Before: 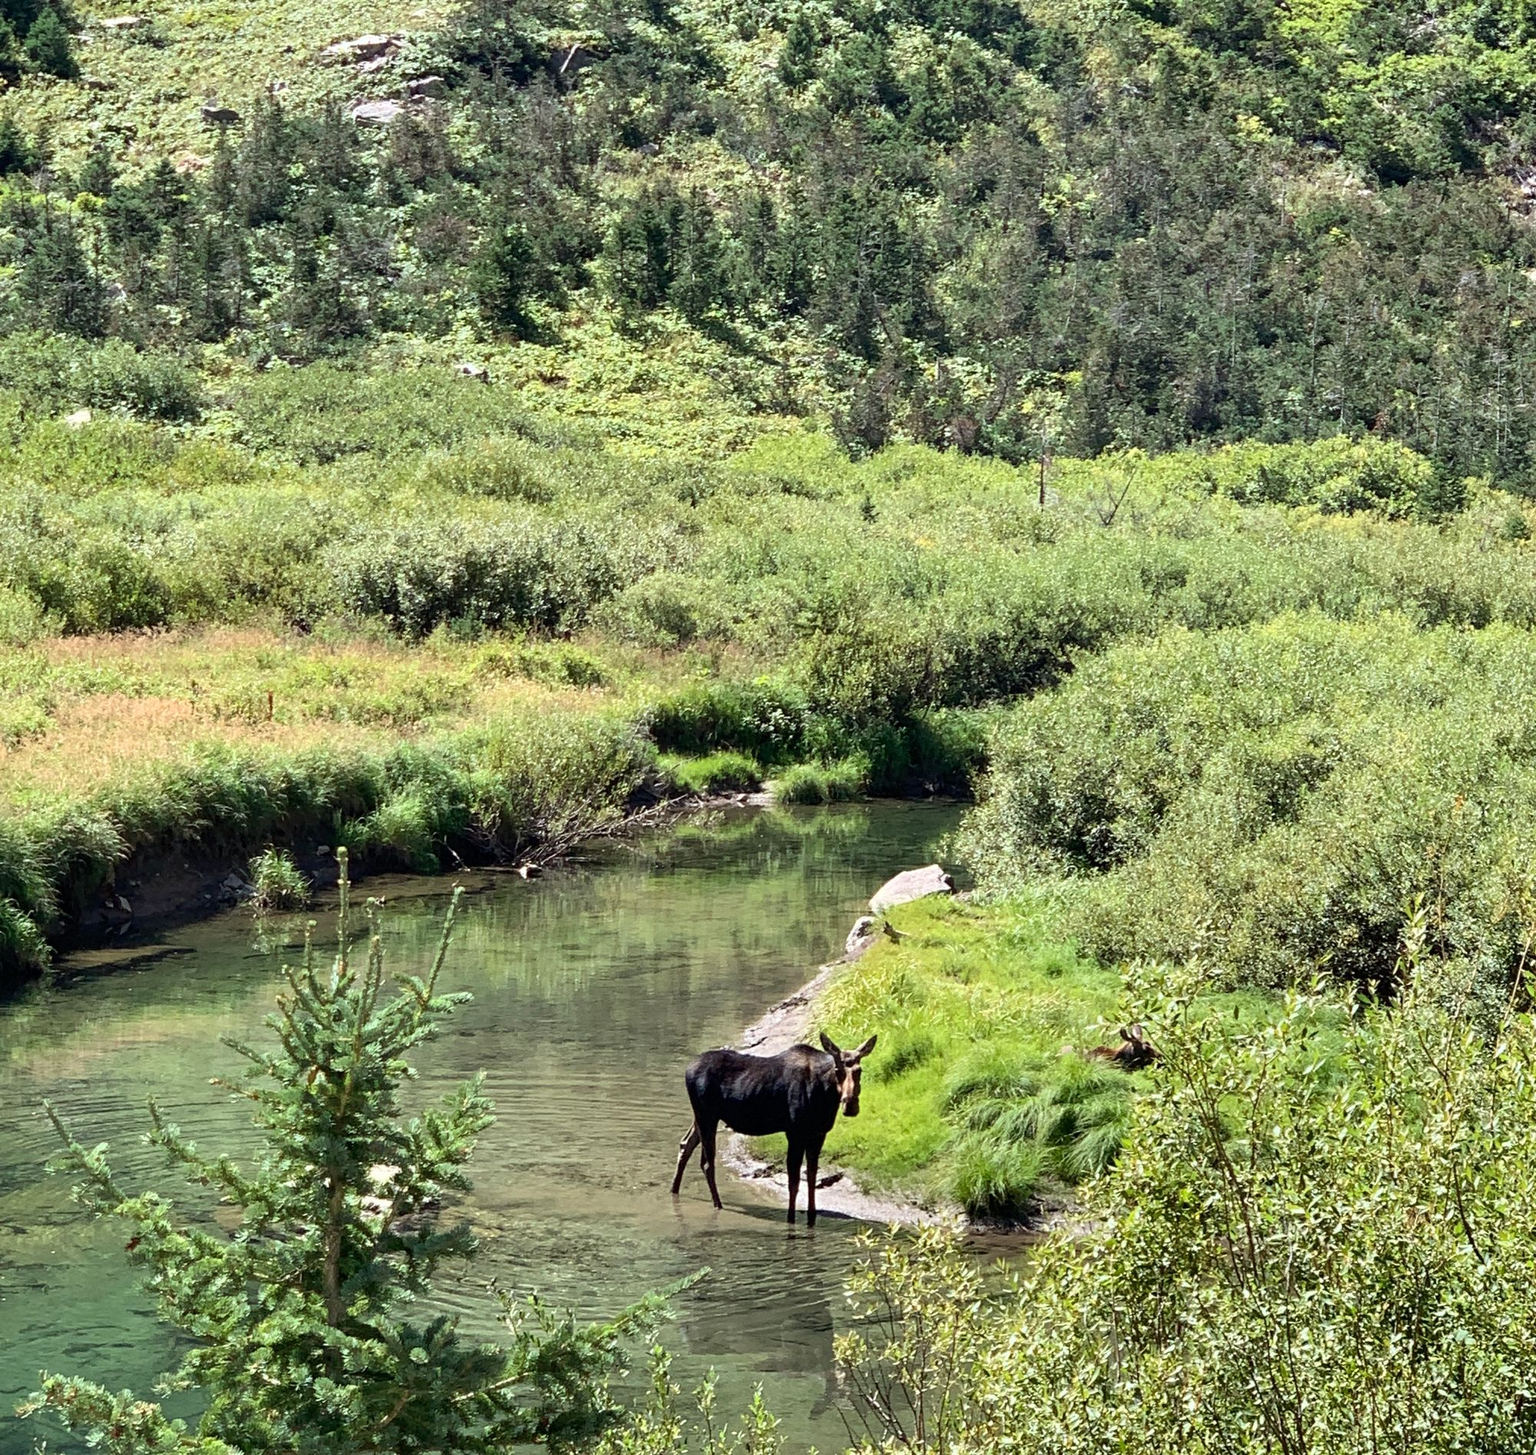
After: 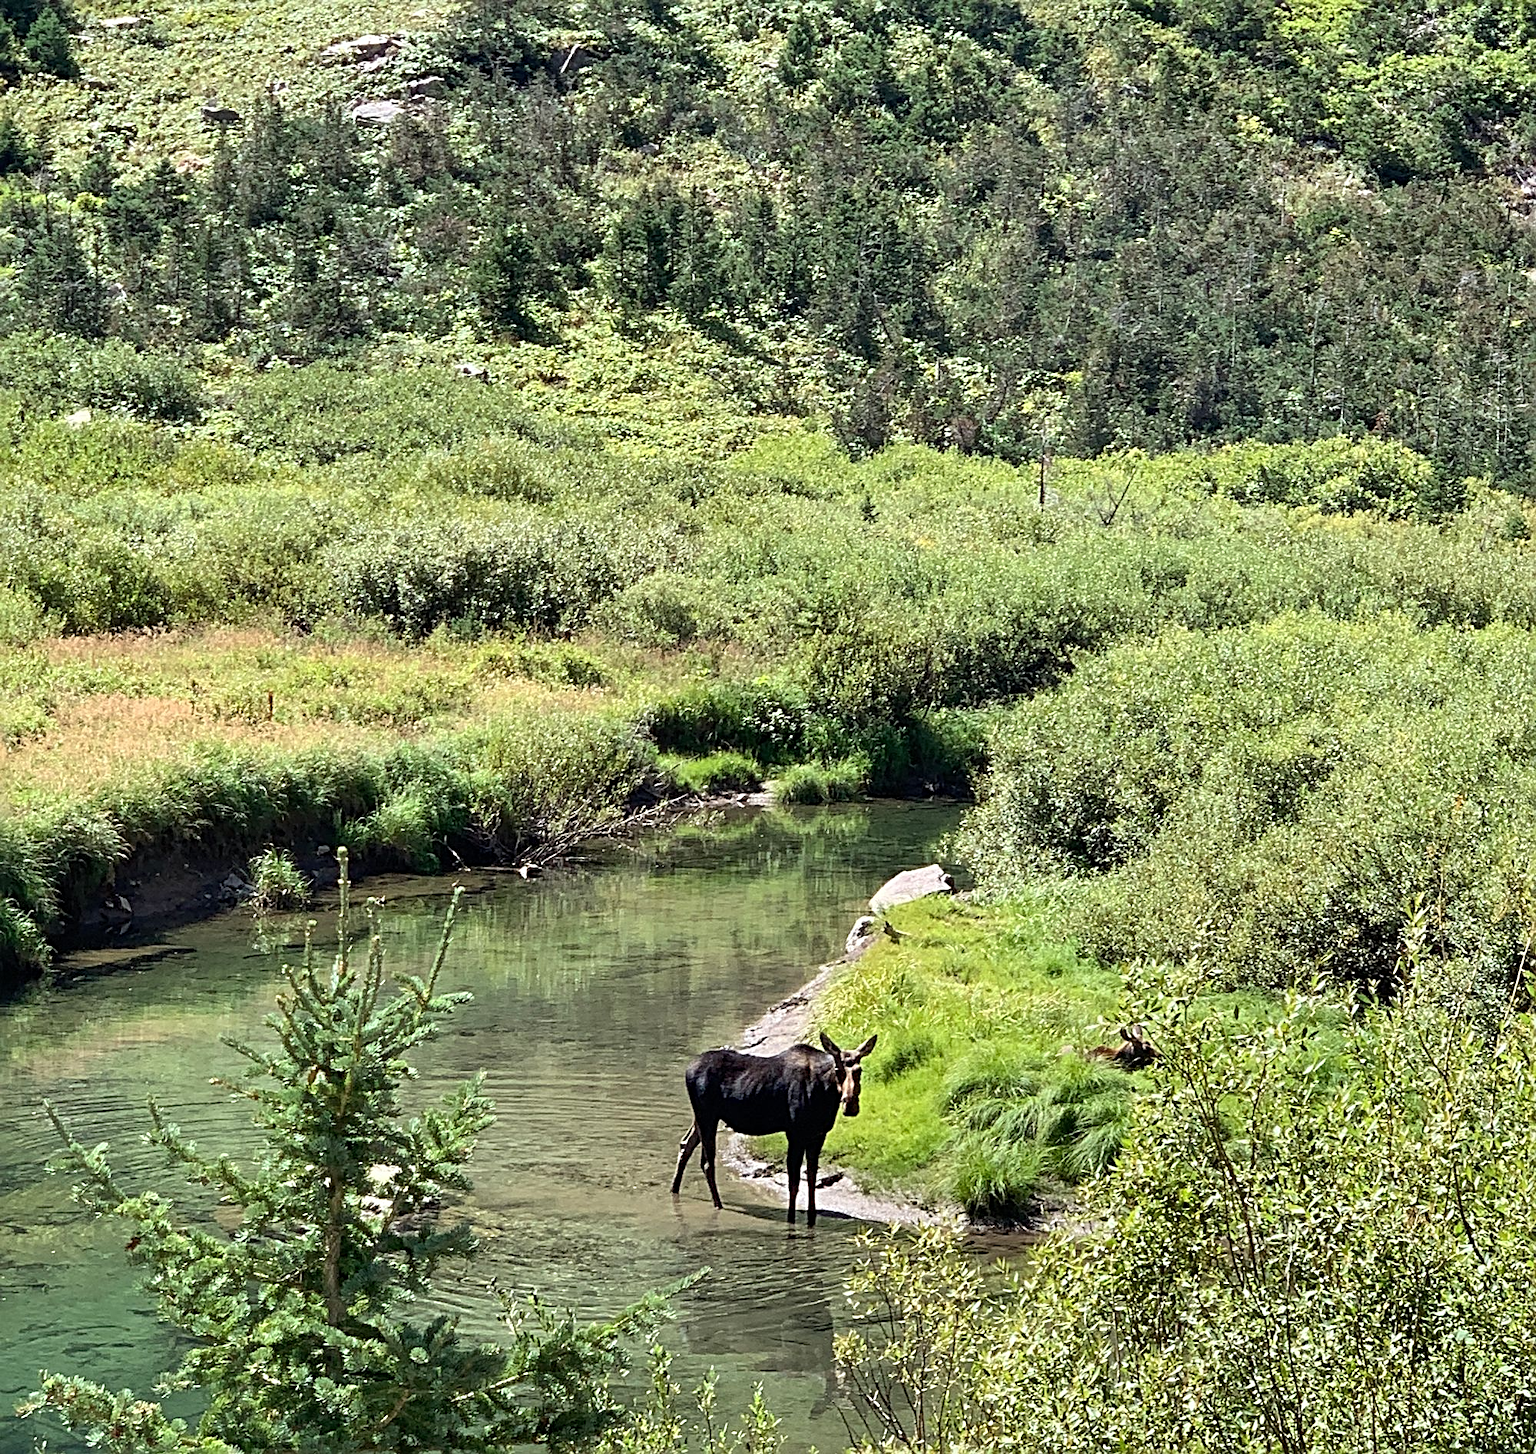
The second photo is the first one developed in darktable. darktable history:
sharpen: radius 3.135
shadows and highlights: shadows 37.22, highlights -27.44, highlights color adjustment 49.64%, soften with gaussian
